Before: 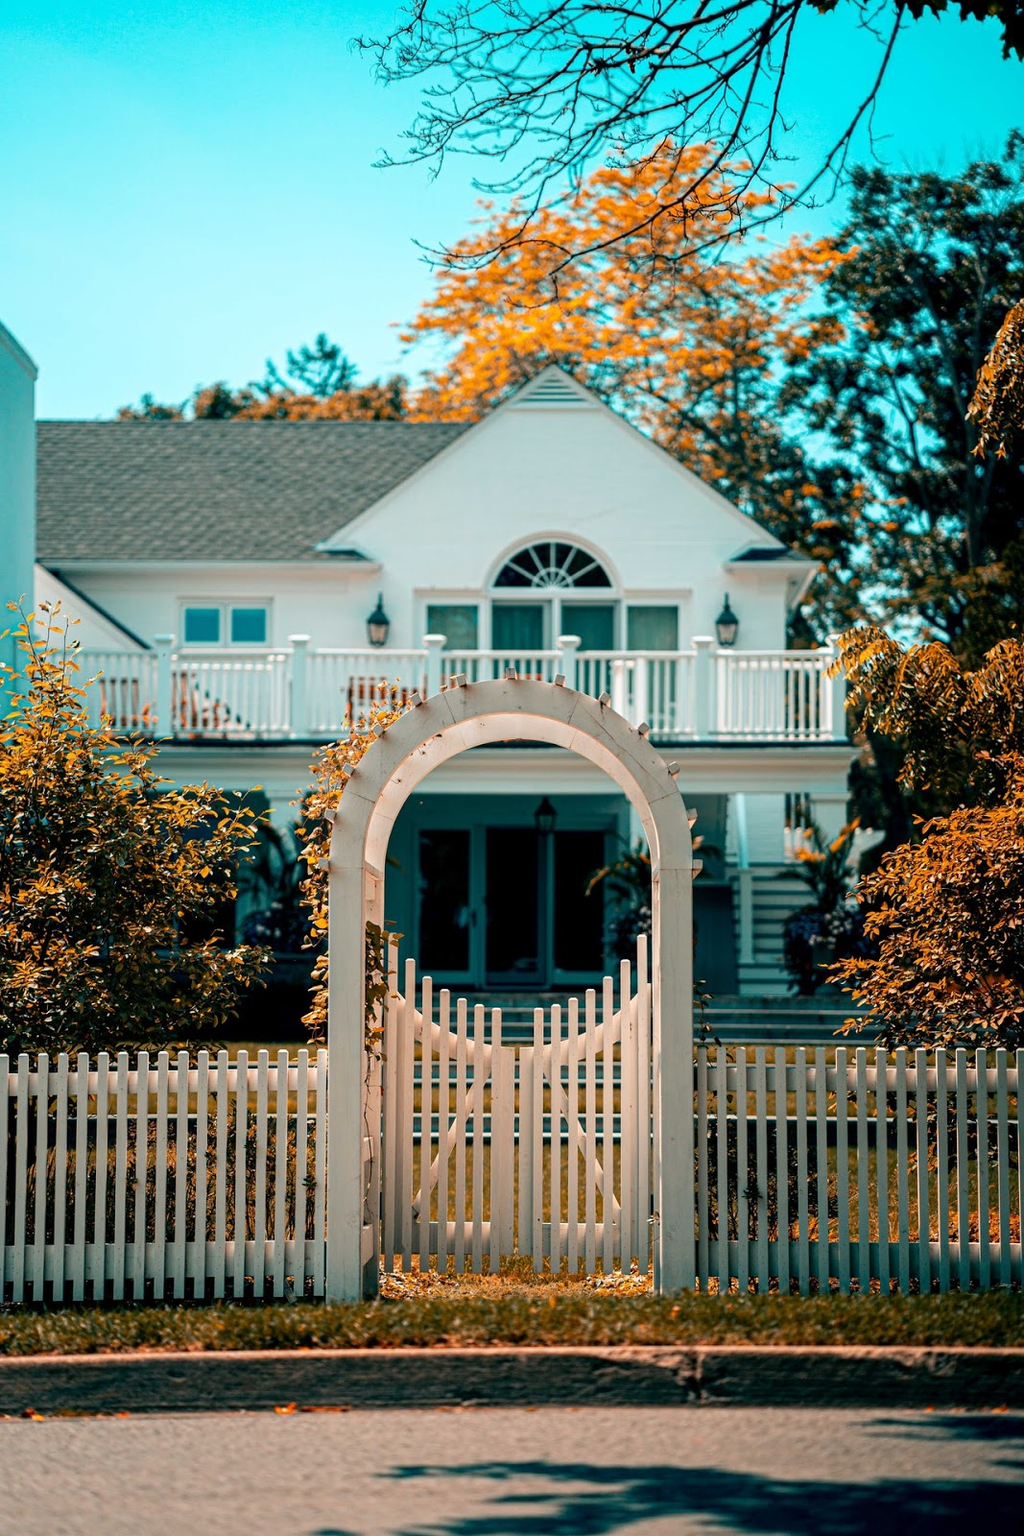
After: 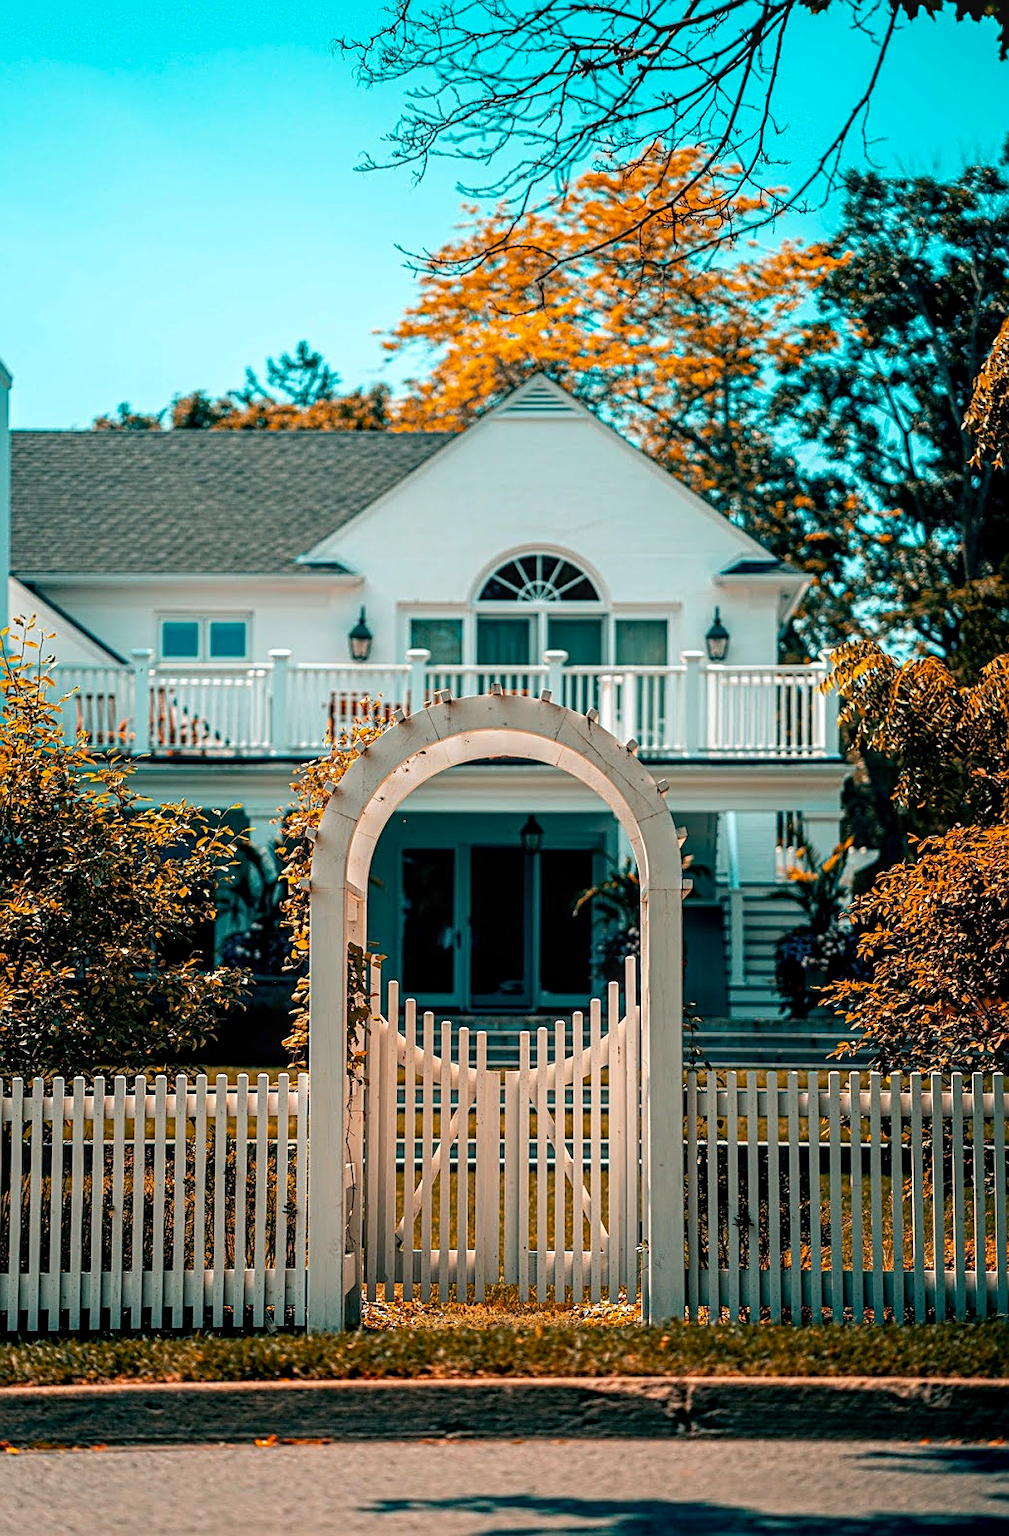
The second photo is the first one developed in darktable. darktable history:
sharpen: on, module defaults
local contrast: on, module defaults
color balance rgb: perceptual saturation grading › global saturation 10%, global vibrance 10%
crop and rotate: left 2.536%, right 1.107%, bottom 2.246%
